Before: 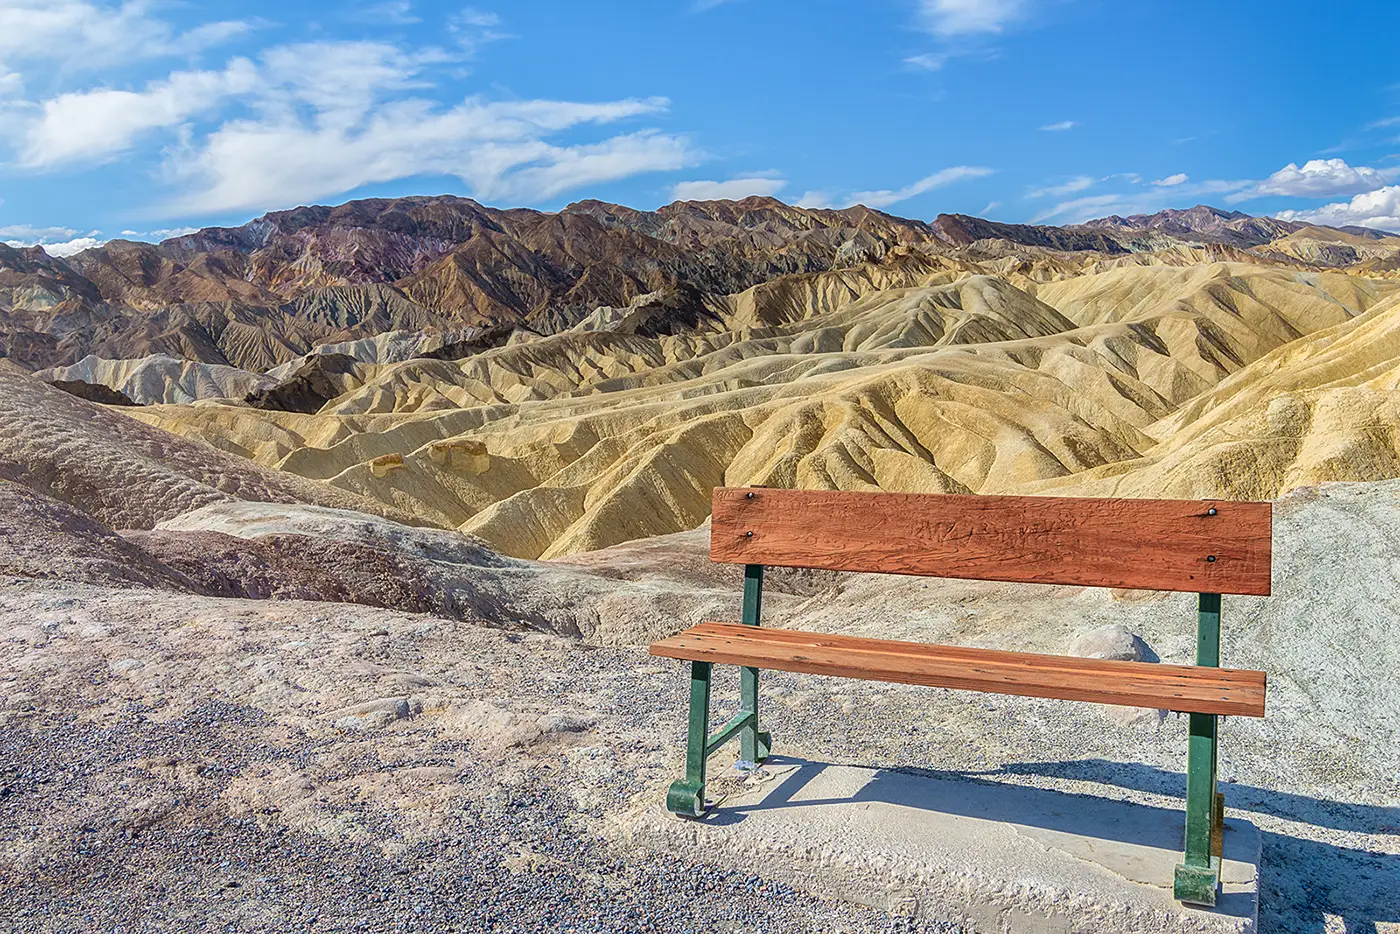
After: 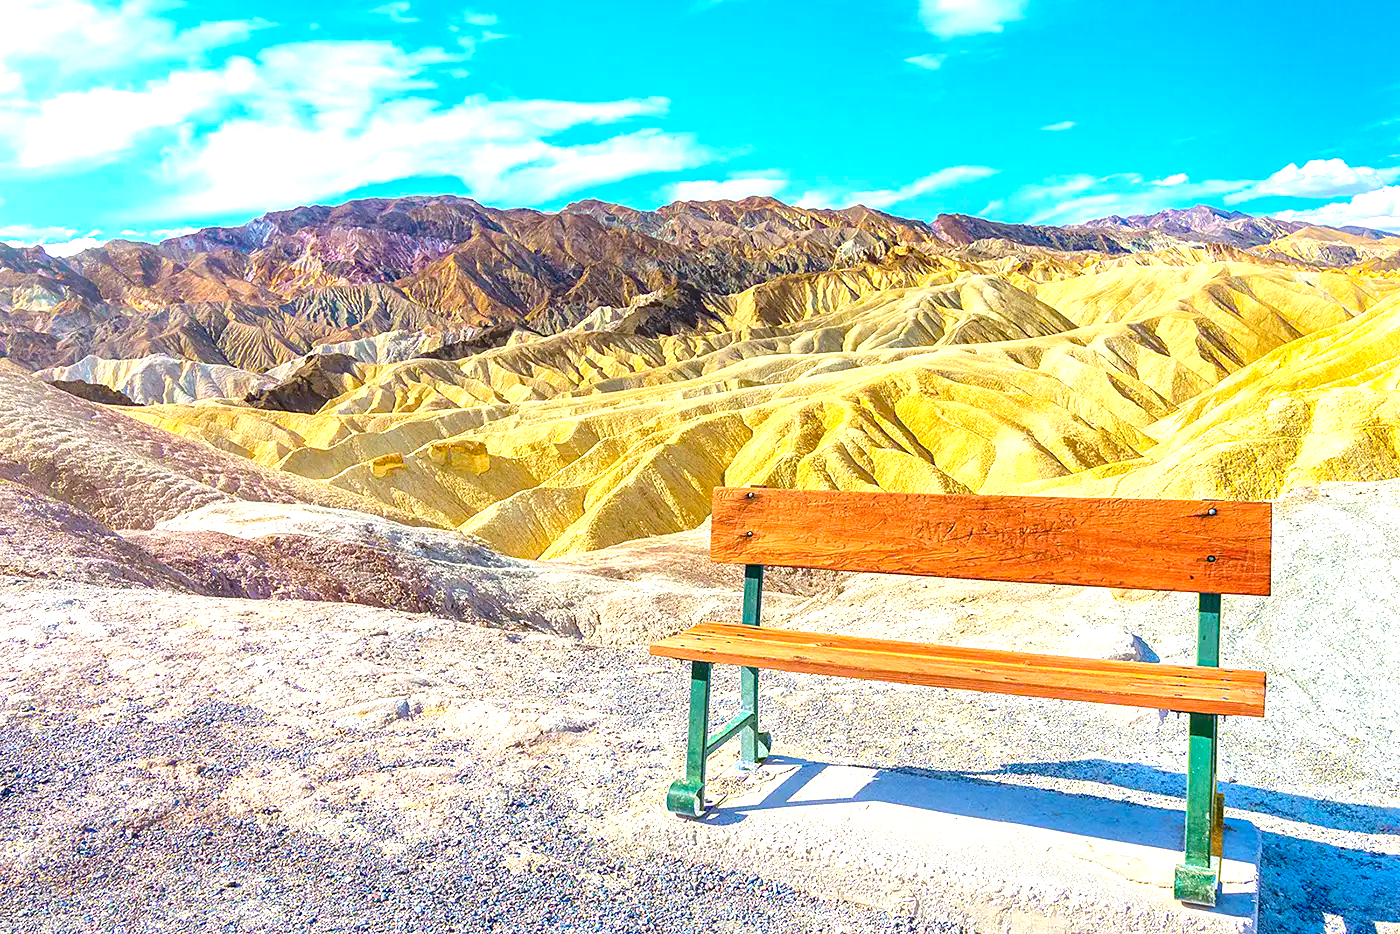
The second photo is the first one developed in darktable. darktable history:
tone equalizer: on, module defaults
color balance rgb: linear chroma grading › global chroma 9.11%, perceptual saturation grading › global saturation 29.916%, perceptual brilliance grading › global brilliance 2.618%, perceptual brilliance grading › highlights -2.903%, perceptual brilliance grading › shadows 2.578%, global vibrance 20%
exposure: exposure 1.269 EV, compensate highlight preservation false
